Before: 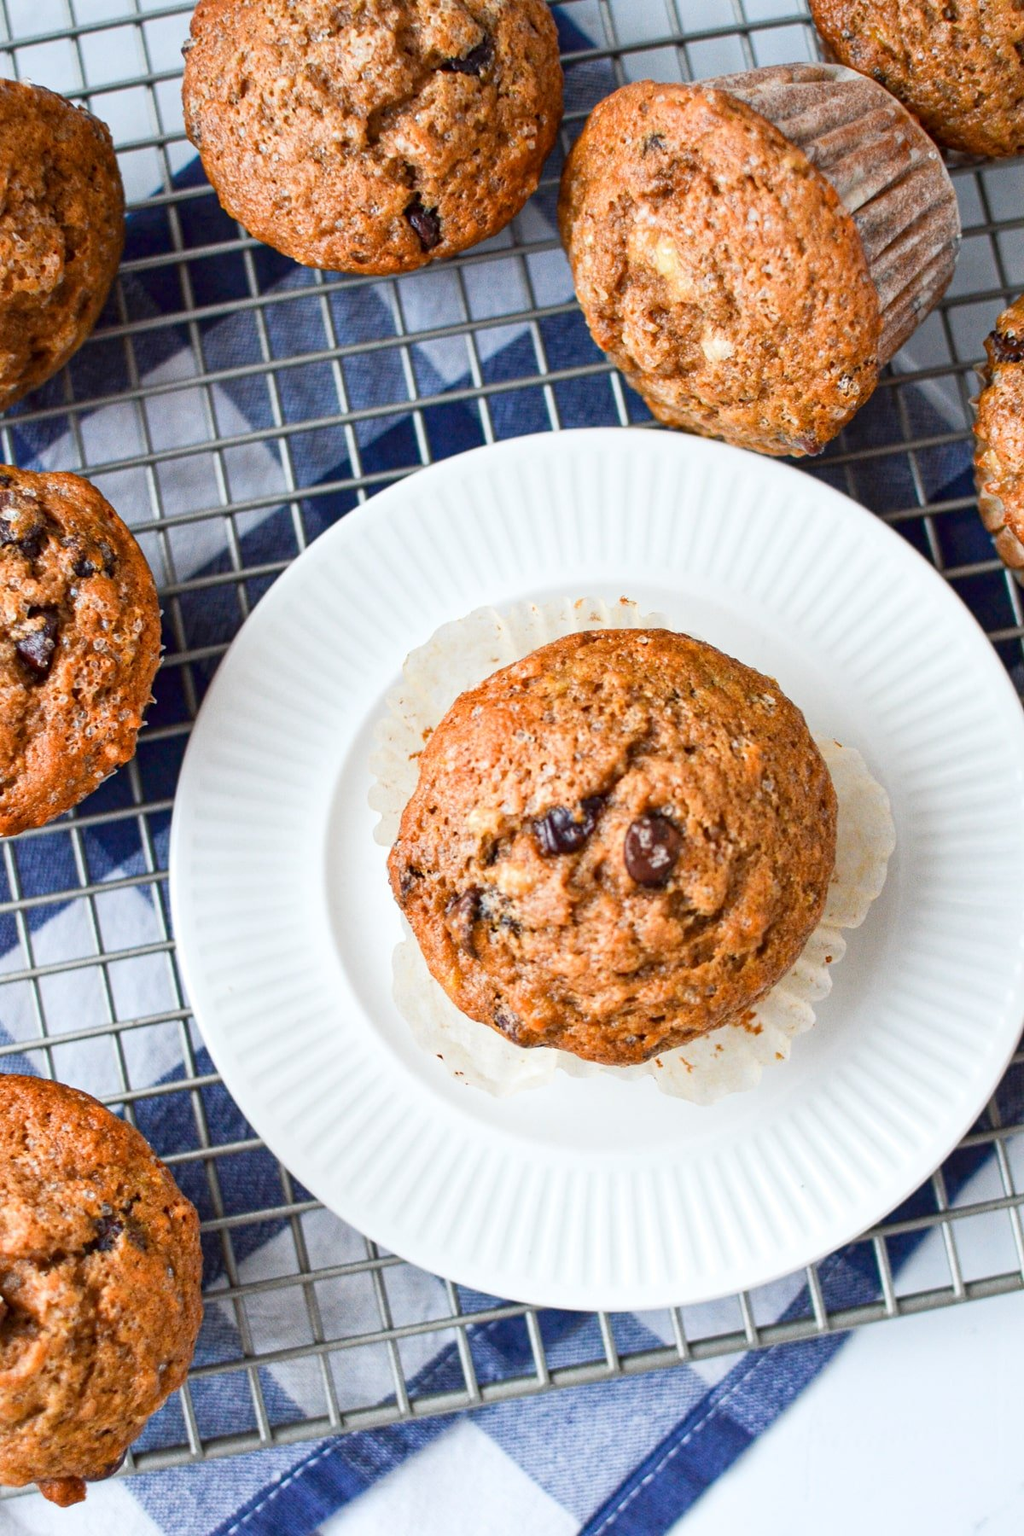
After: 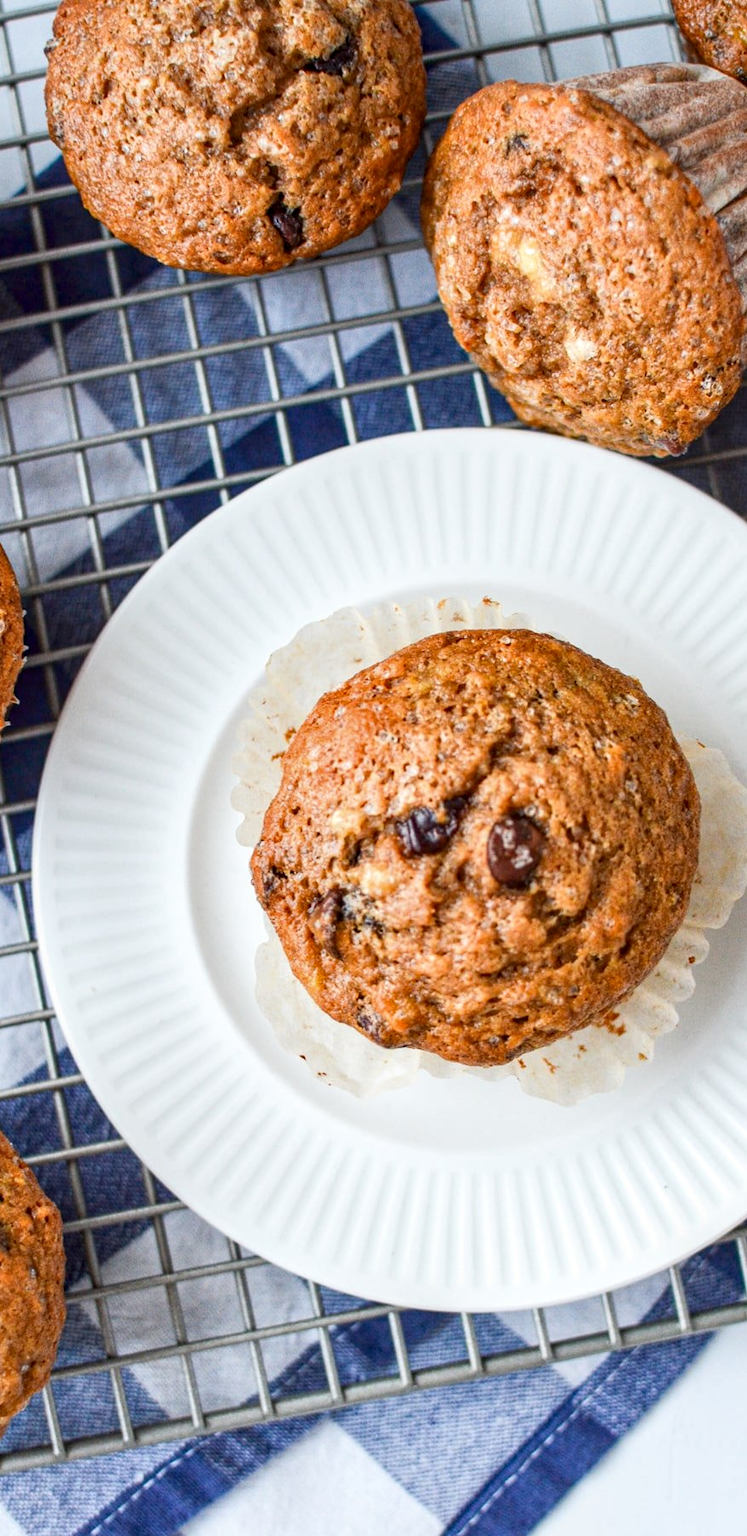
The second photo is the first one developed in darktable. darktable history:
local contrast: on, module defaults
crop: left 13.489%, top 0%, right 13.44%
exposure: exposure -0.04 EV, compensate exposure bias true, compensate highlight preservation false
